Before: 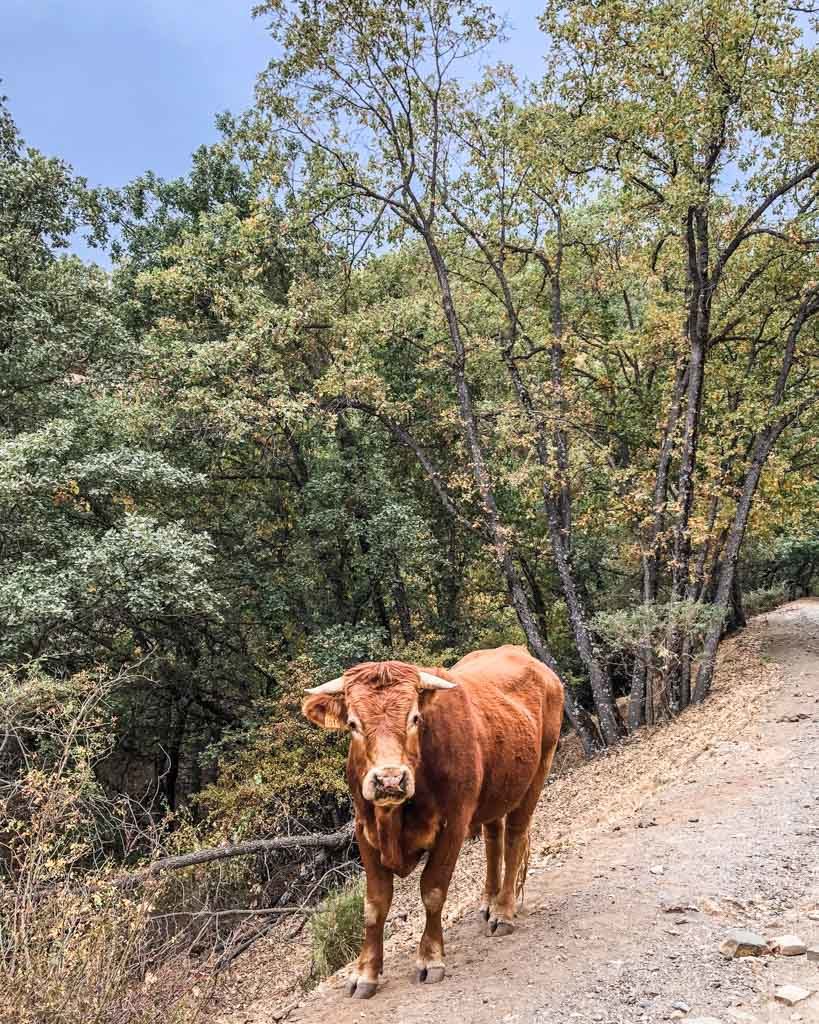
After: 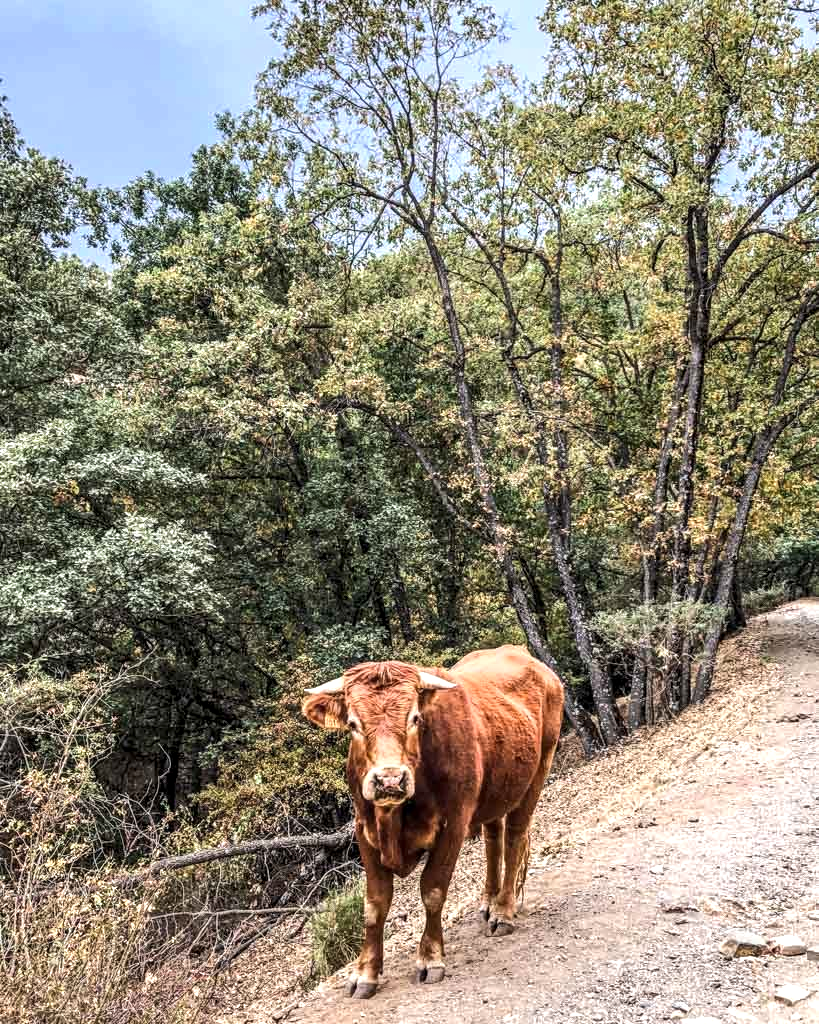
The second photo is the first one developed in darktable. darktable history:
tone equalizer: -8 EV -0.417 EV, -7 EV -0.389 EV, -6 EV -0.333 EV, -5 EV -0.222 EV, -3 EV 0.222 EV, -2 EV 0.333 EV, -1 EV 0.389 EV, +0 EV 0.417 EV, edges refinement/feathering 500, mask exposure compensation -1.57 EV, preserve details no
local contrast: detail 130%
